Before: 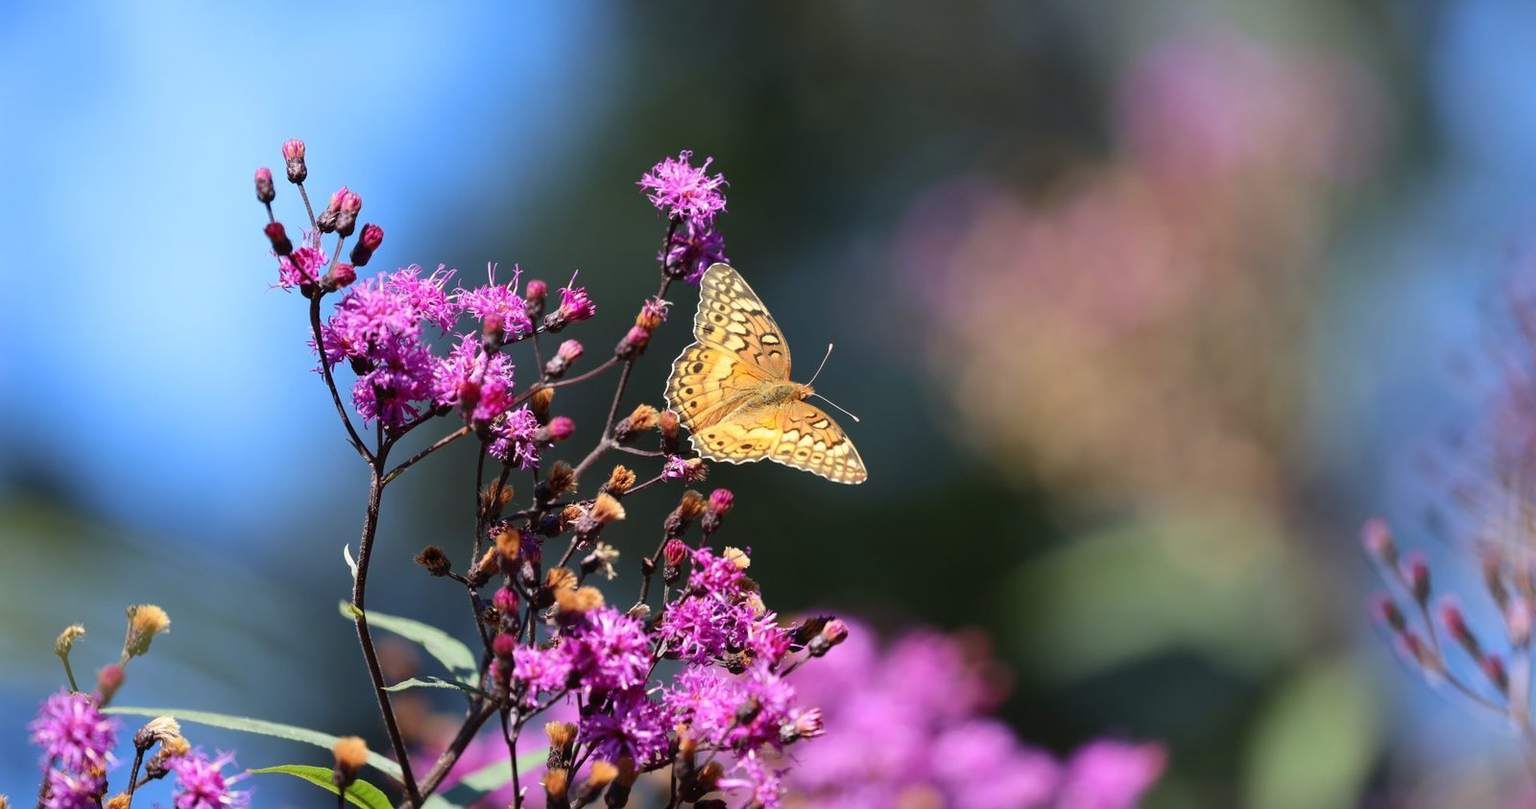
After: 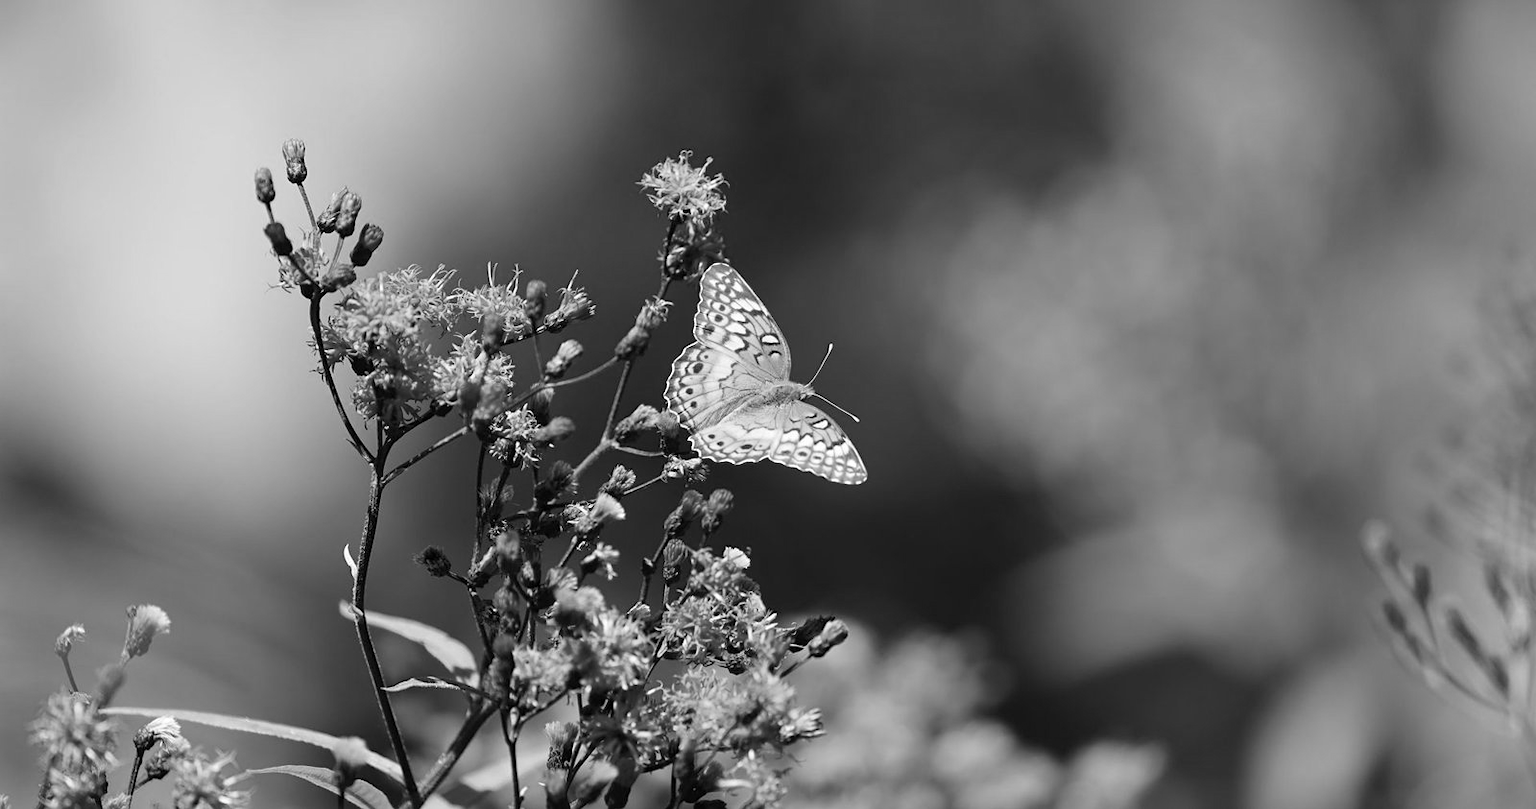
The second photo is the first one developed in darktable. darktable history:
sharpen: amount 0.2
monochrome: a 1.94, b -0.638
white balance: red 1.05, blue 1.072
